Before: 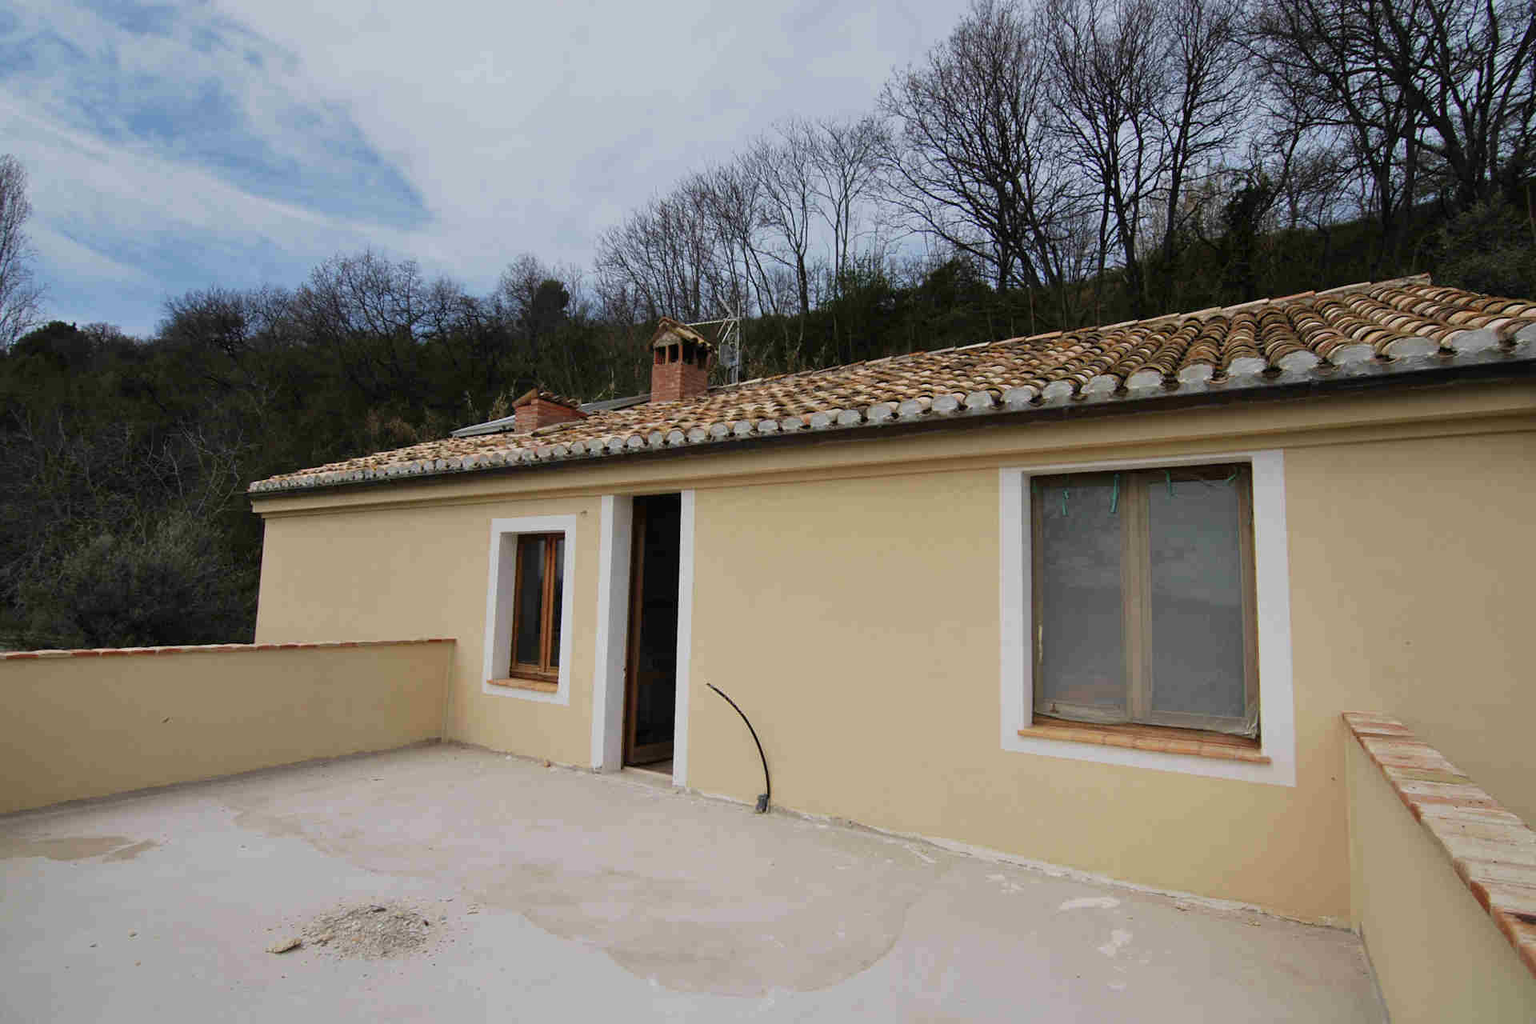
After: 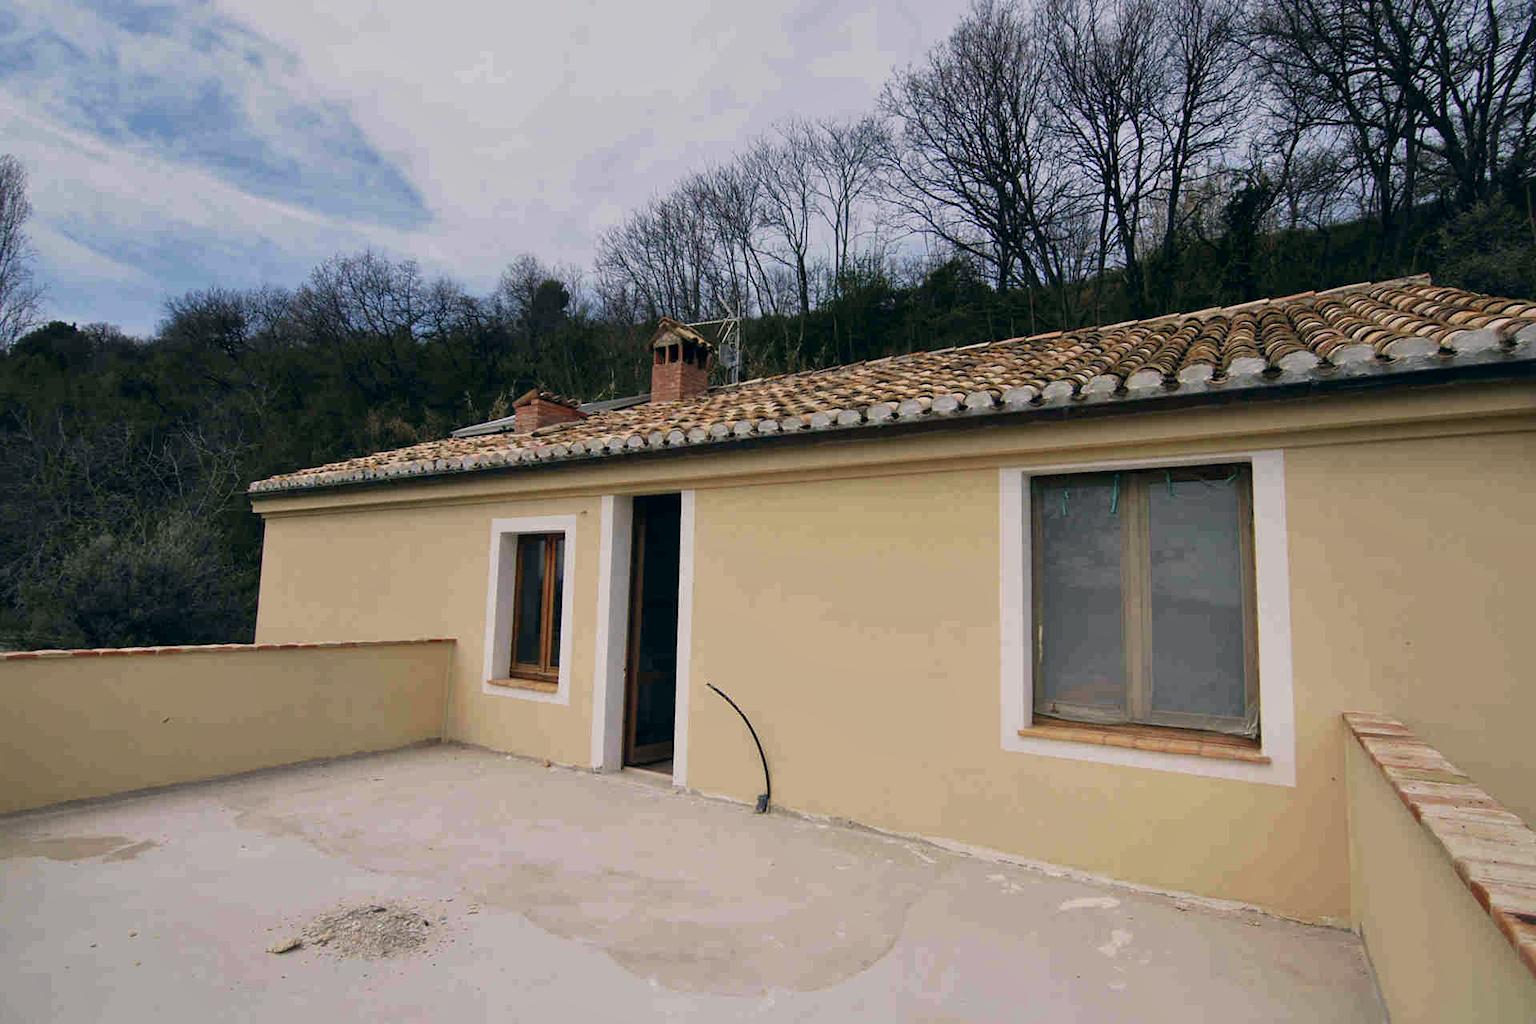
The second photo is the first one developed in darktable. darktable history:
local contrast: mode bilateral grid, contrast 19, coarseness 49, detail 120%, midtone range 0.2
color correction: highlights a* 5.38, highlights b* 5.34, shadows a* -4.72, shadows b* -5.19
